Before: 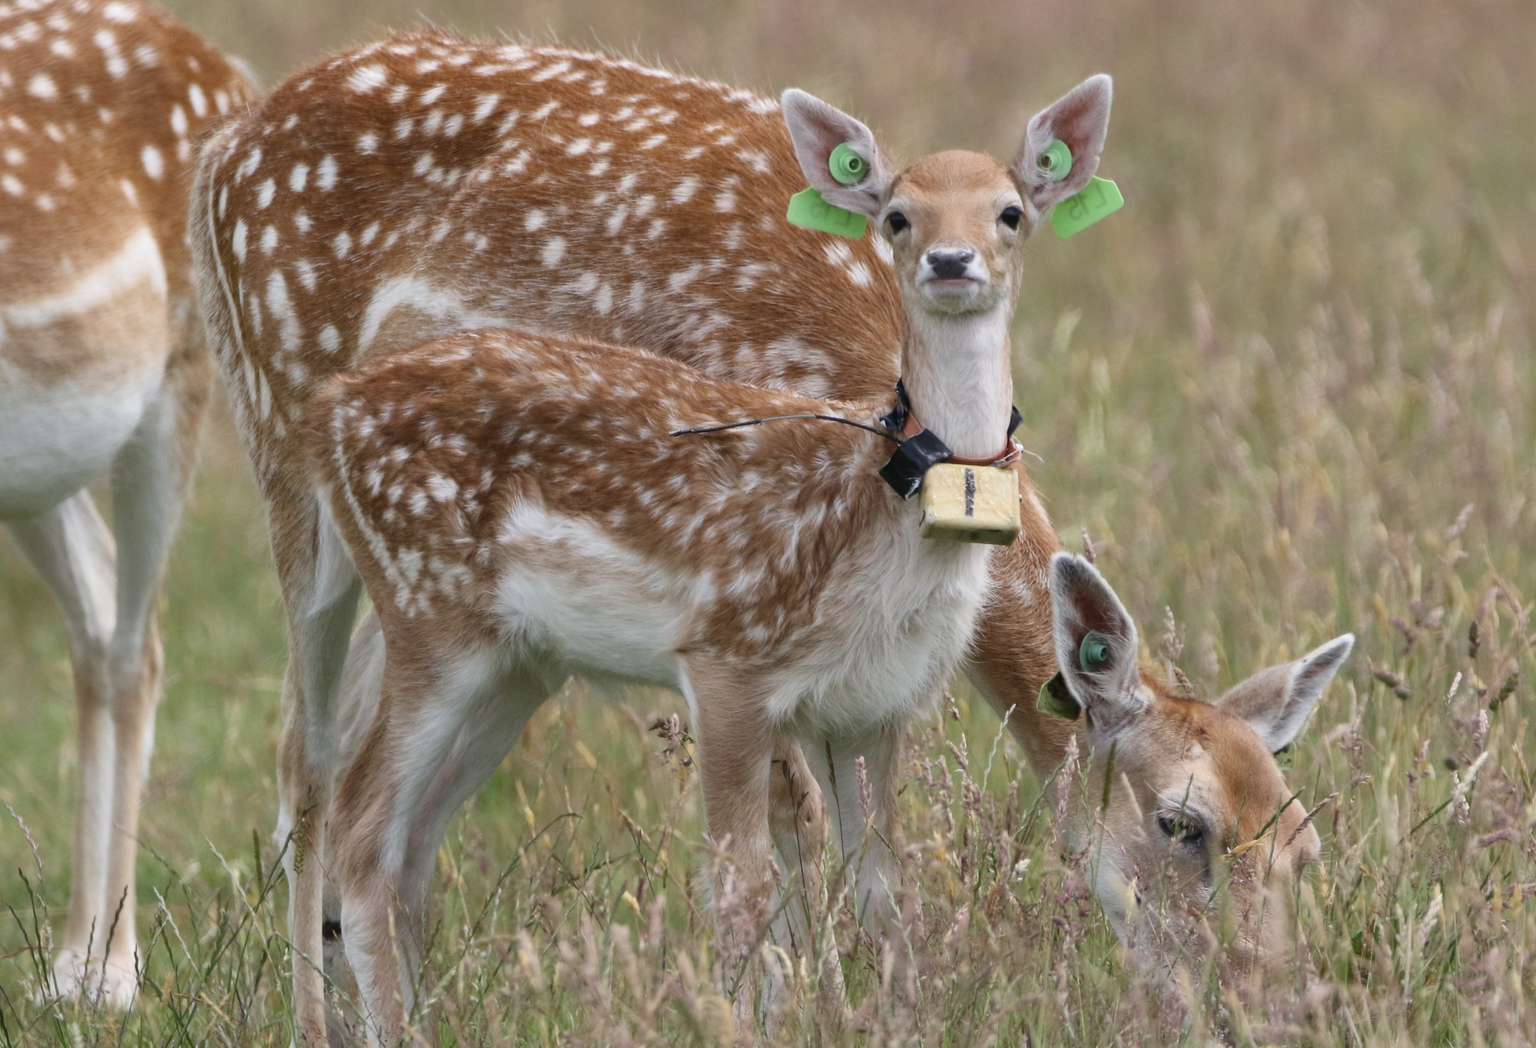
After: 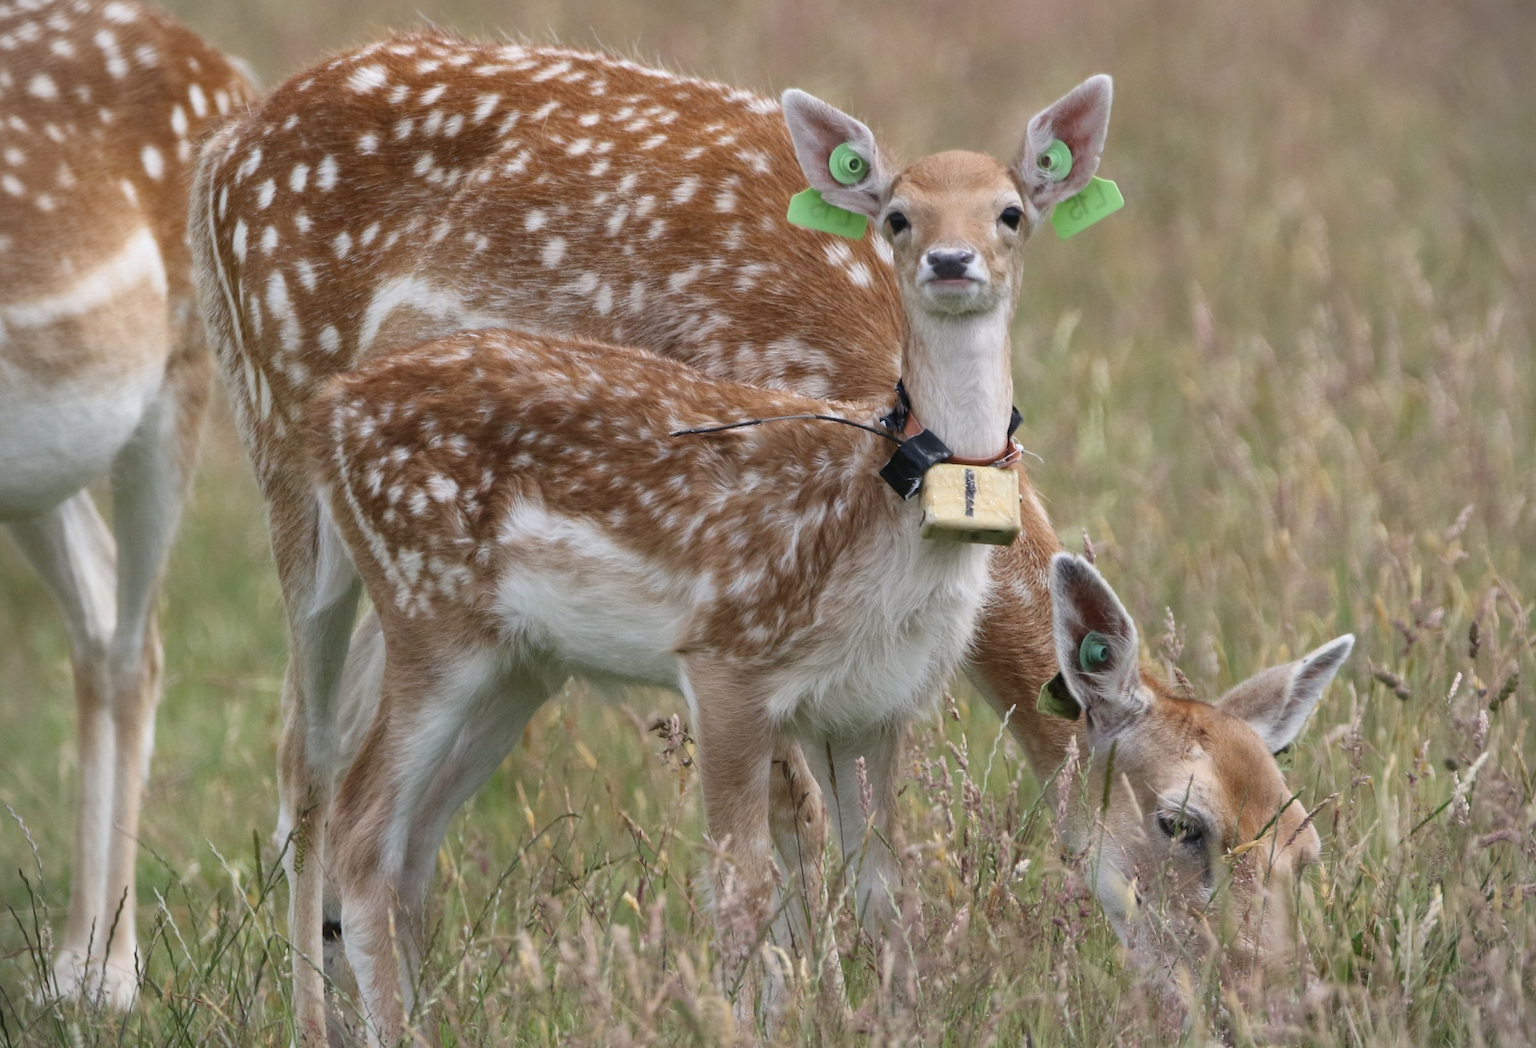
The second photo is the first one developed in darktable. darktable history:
bloom: size 9%, threshold 100%, strength 7%
vignetting: fall-off start 91.19%
